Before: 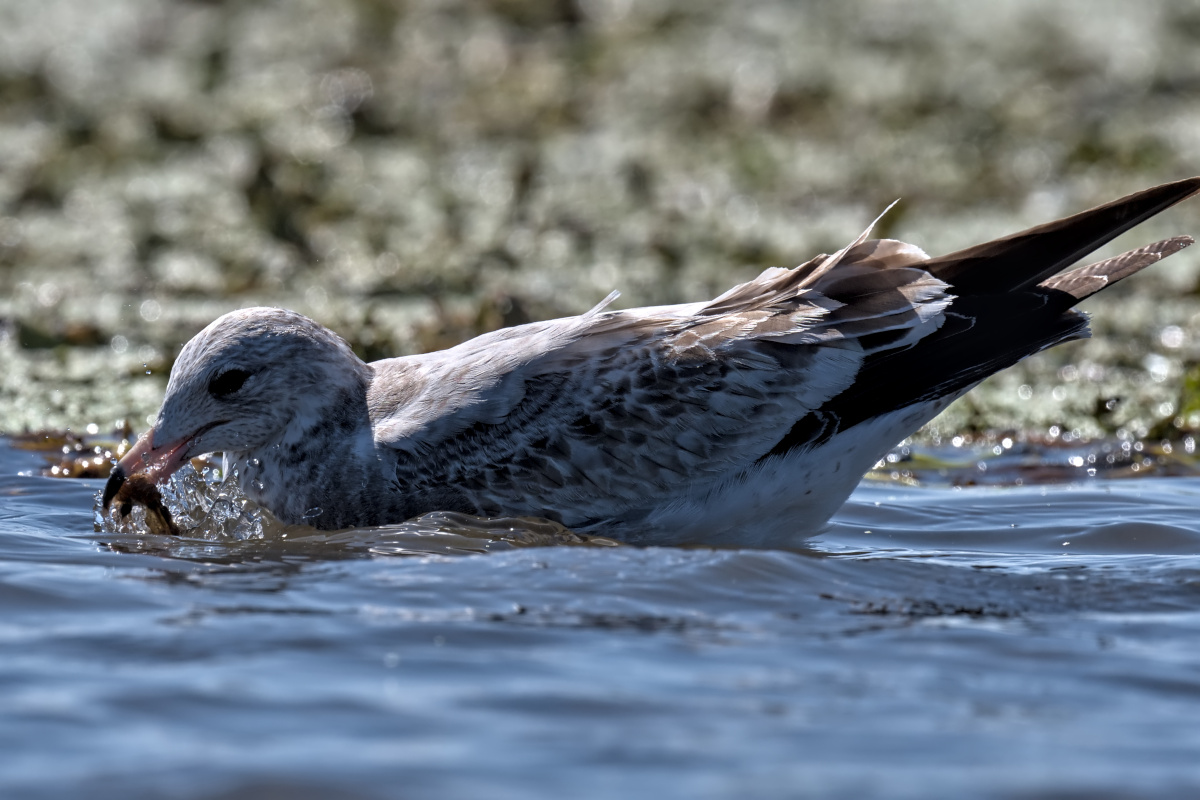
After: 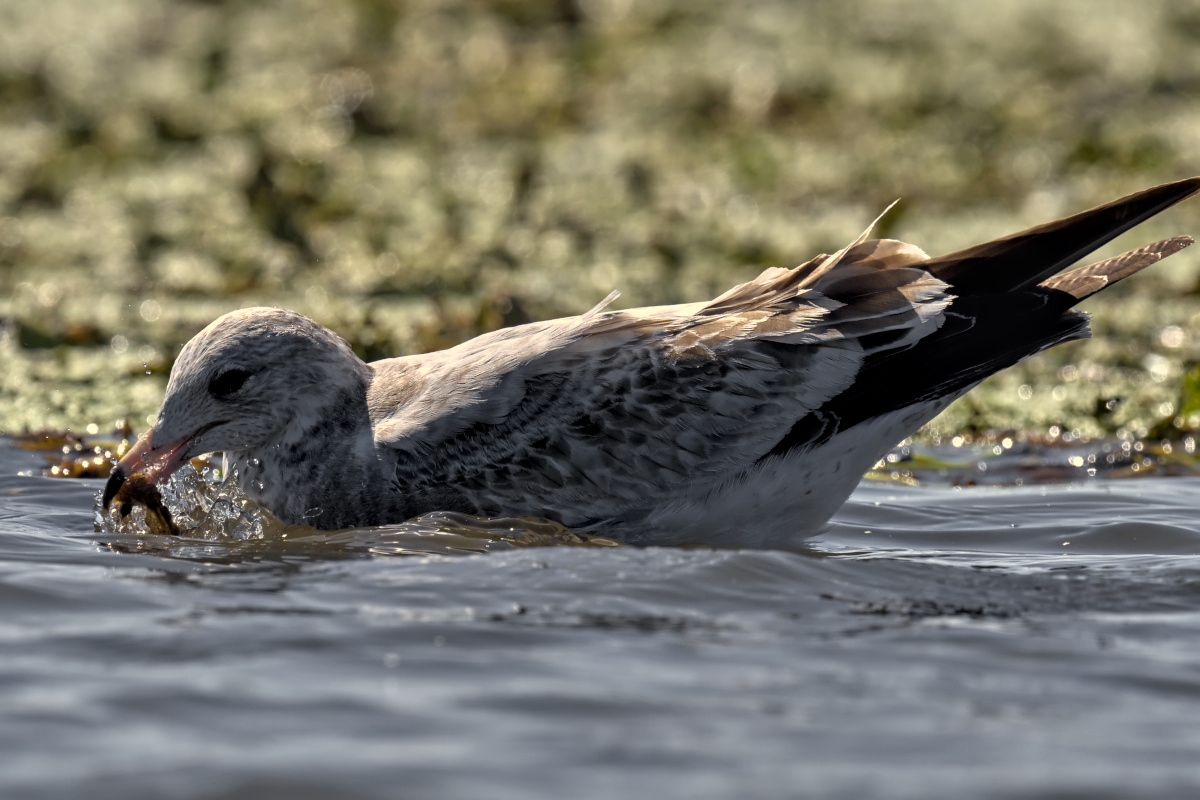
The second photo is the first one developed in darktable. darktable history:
color zones: curves: ch1 [(0.25, 0.61) (0.75, 0.248)]
color correction: highlights a* 1.39, highlights b* 17.83
